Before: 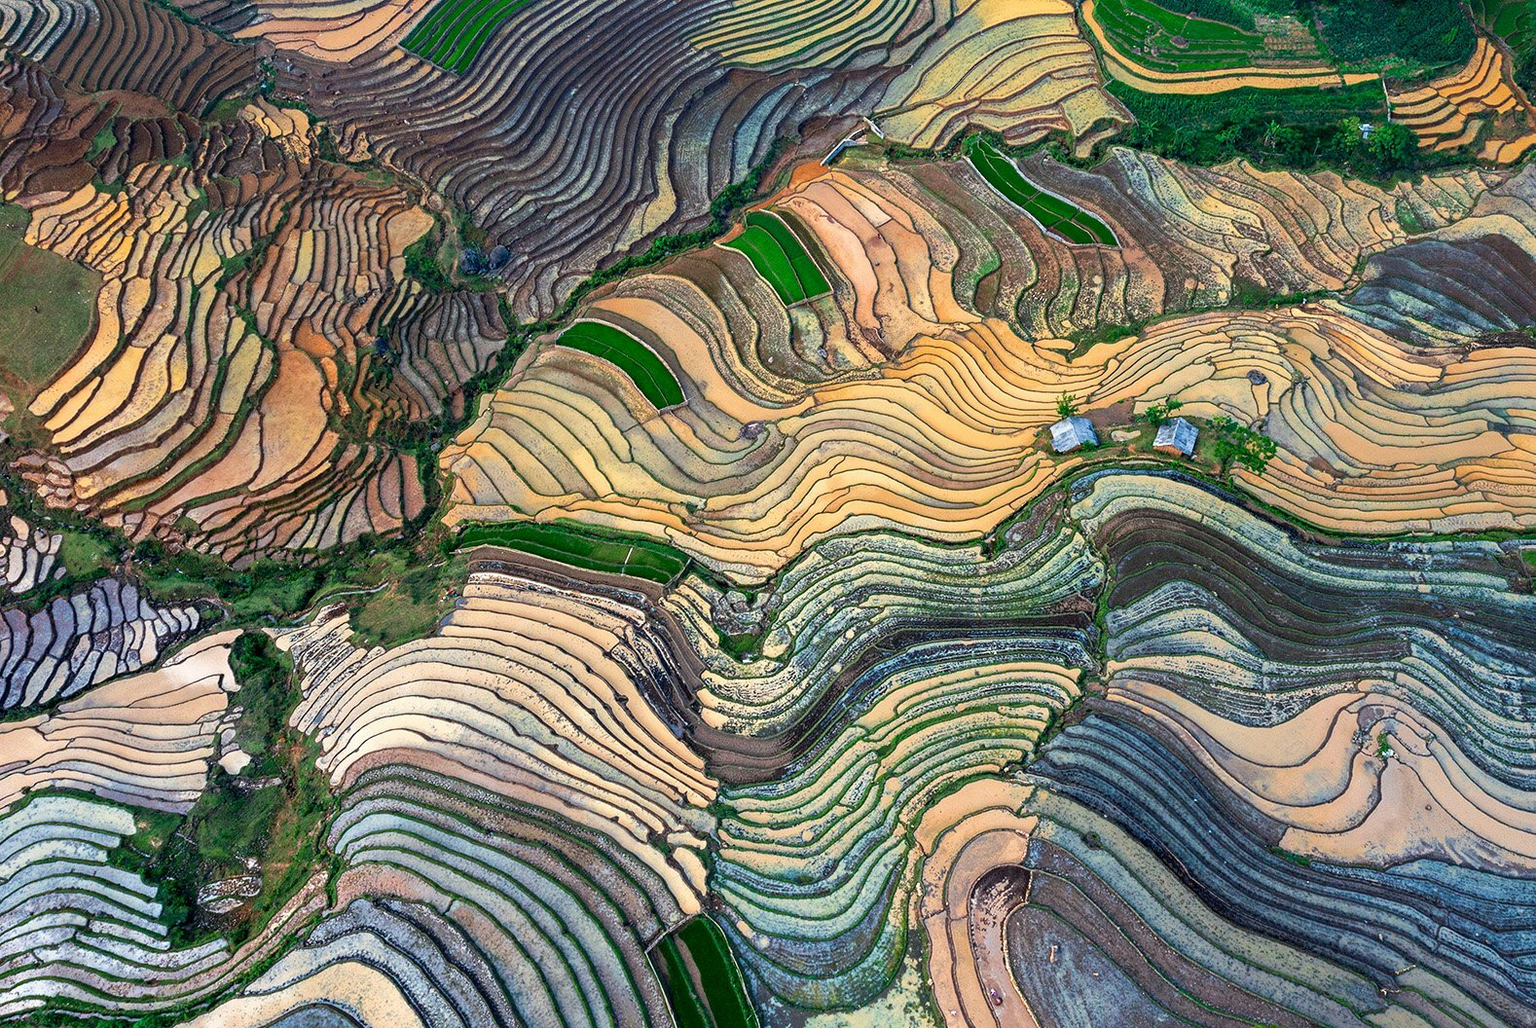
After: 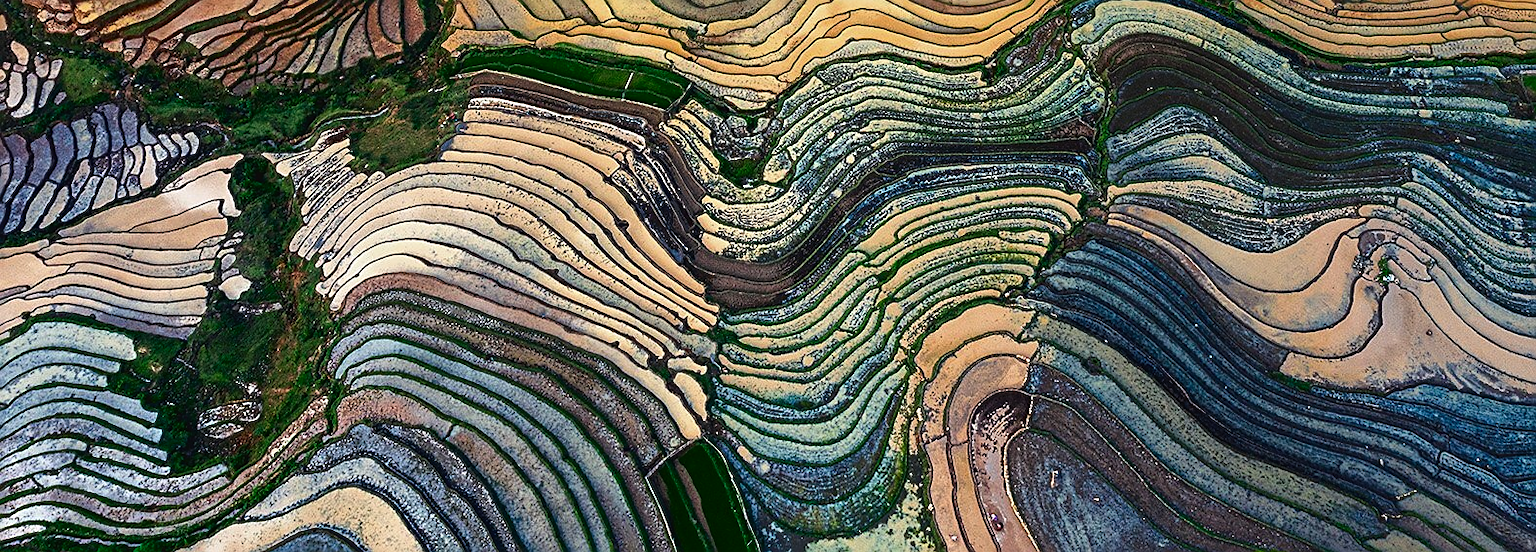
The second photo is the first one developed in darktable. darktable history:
exposure: black level correction -0.015, exposure -0.125 EV, compensate highlight preservation false
contrast brightness saturation: contrast 0.13, brightness -0.24, saturation 0.14
crop and rotate: top 46.237%
sharpen: on, module defaults
